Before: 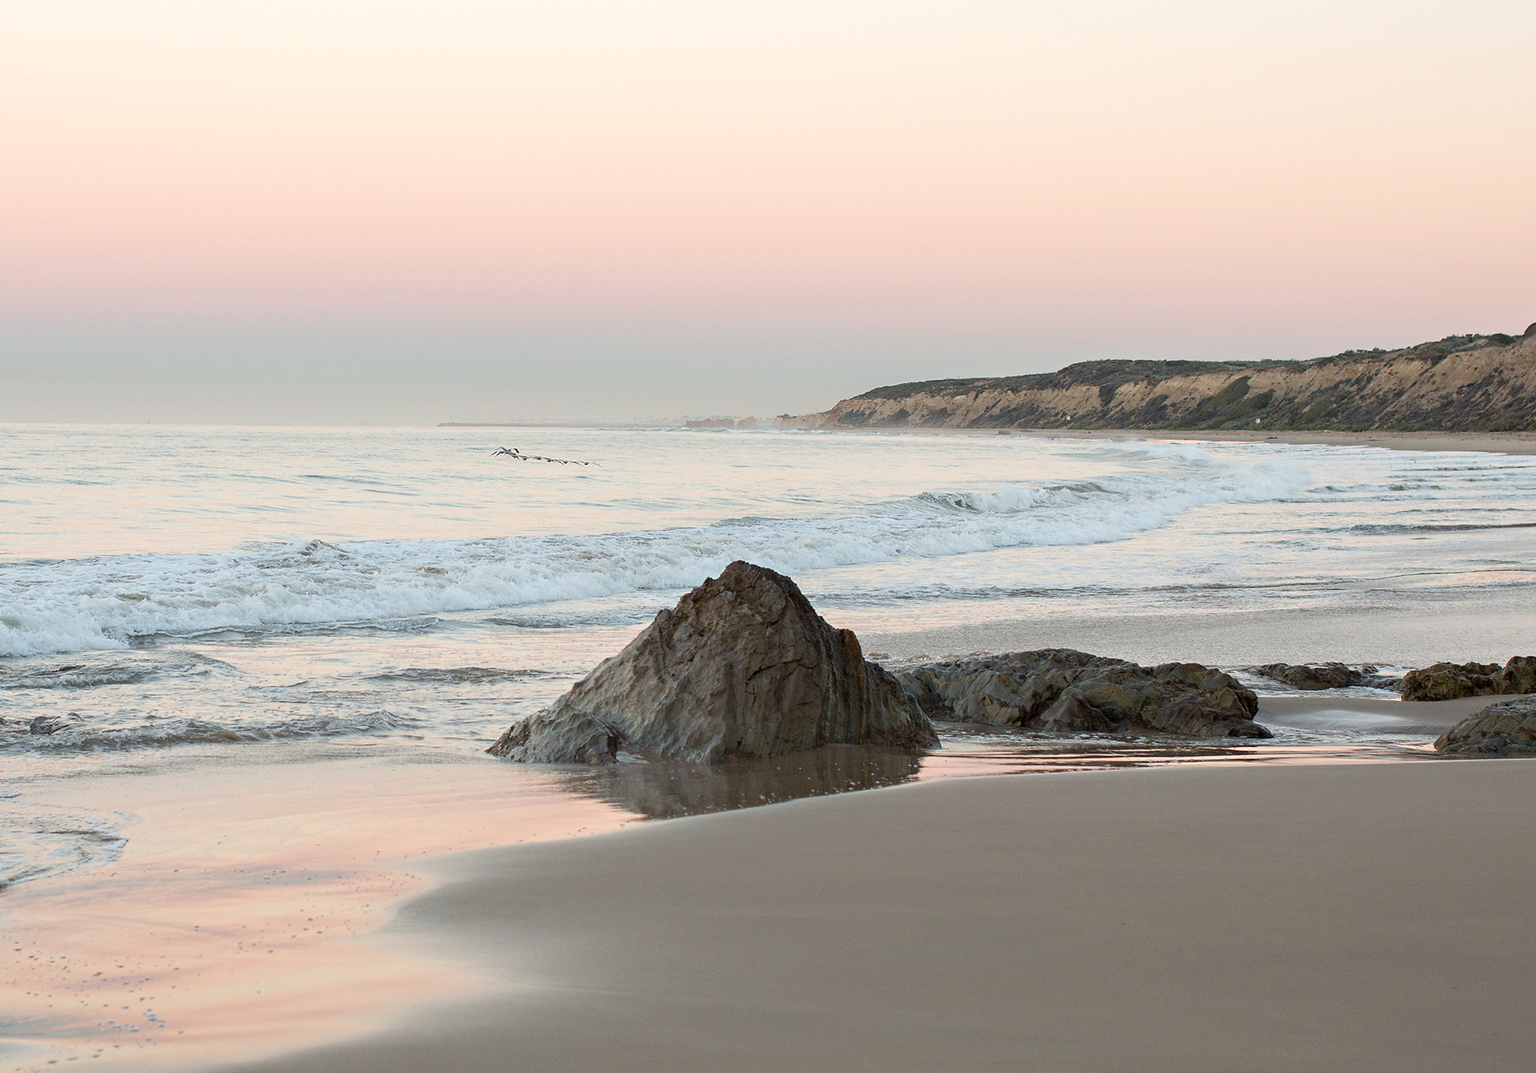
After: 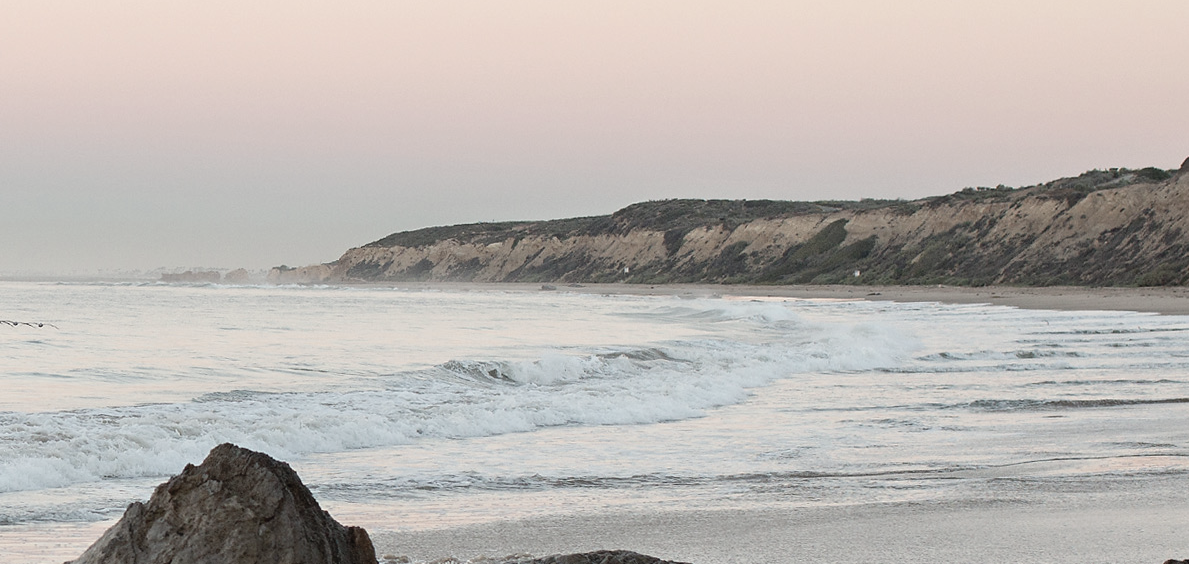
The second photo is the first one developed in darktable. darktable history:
crop: left 36.005%, top 18.293%, right 0.31%, bottom 38.444%
contrast brightness saturation: contrast -0.05, saturation -0.41
